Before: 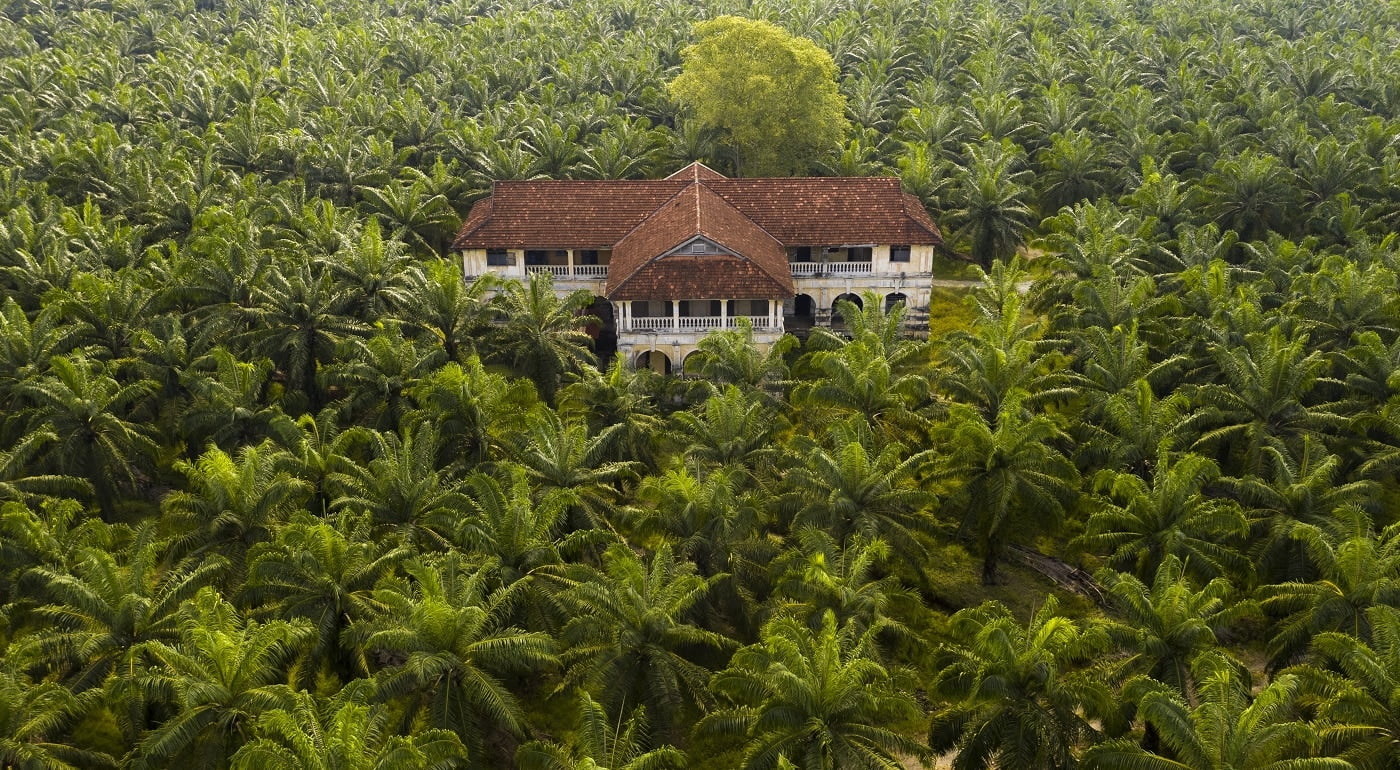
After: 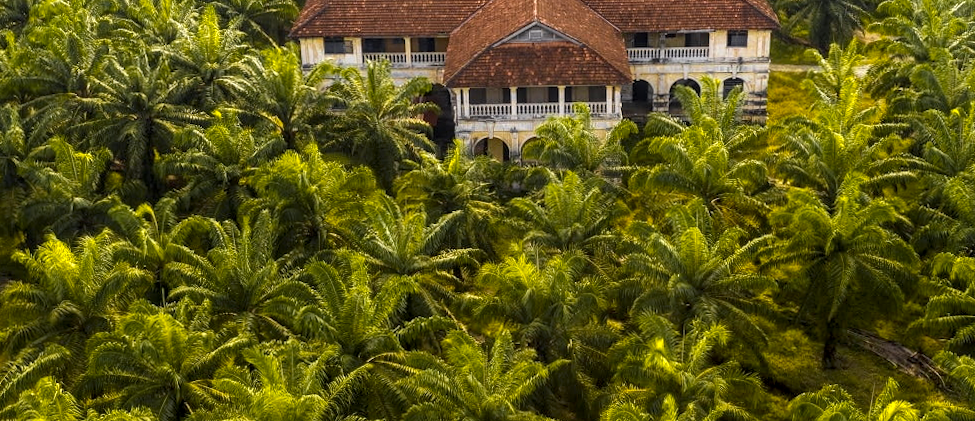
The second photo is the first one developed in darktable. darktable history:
crop: left 11.123%, top 27.61%, right 18.3%, bottom 17.034%
color zones: curves: ch0 [(0, 0.511) (0.143, 0.531) (0.286, 0.56) (0.429, 0.5) (0.571, 0.5) (0.714, 0.5) (0.857, 0.5) (1, 0.5)]; ch1 [(0, 0.525) (0.143, 0.705) (0.286, 0.715) (0.429, 0.35) (0.571, 0.35) (0.714, 0.35) (0.857, 0.4) (1, 0.4)]; ch2 [(0, 0.572) (0.143, 0.512) (0.286, 0.473) (0.429, 0.45) (0.571, 0.5) (0.714, 0.5) (0.857, 0.518) (1, 0.518)]
rotate and perspective: rotation -0.45°, automatic cropping original format, crop left 0.008, crop right 0.992, crop top 0.012, crop bottom 0.988
local contrast: on, module defaults
